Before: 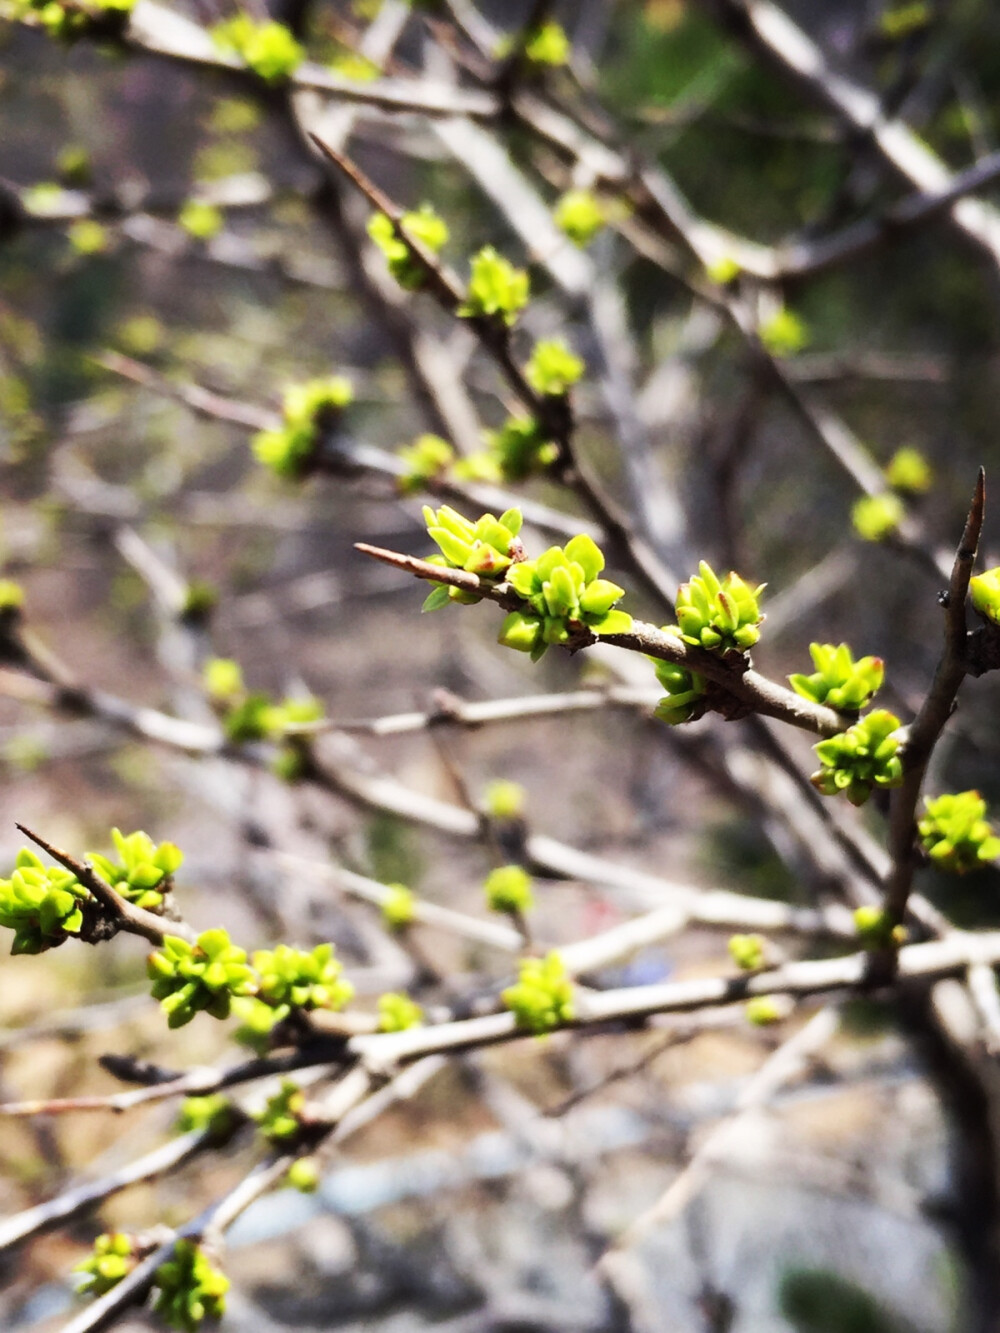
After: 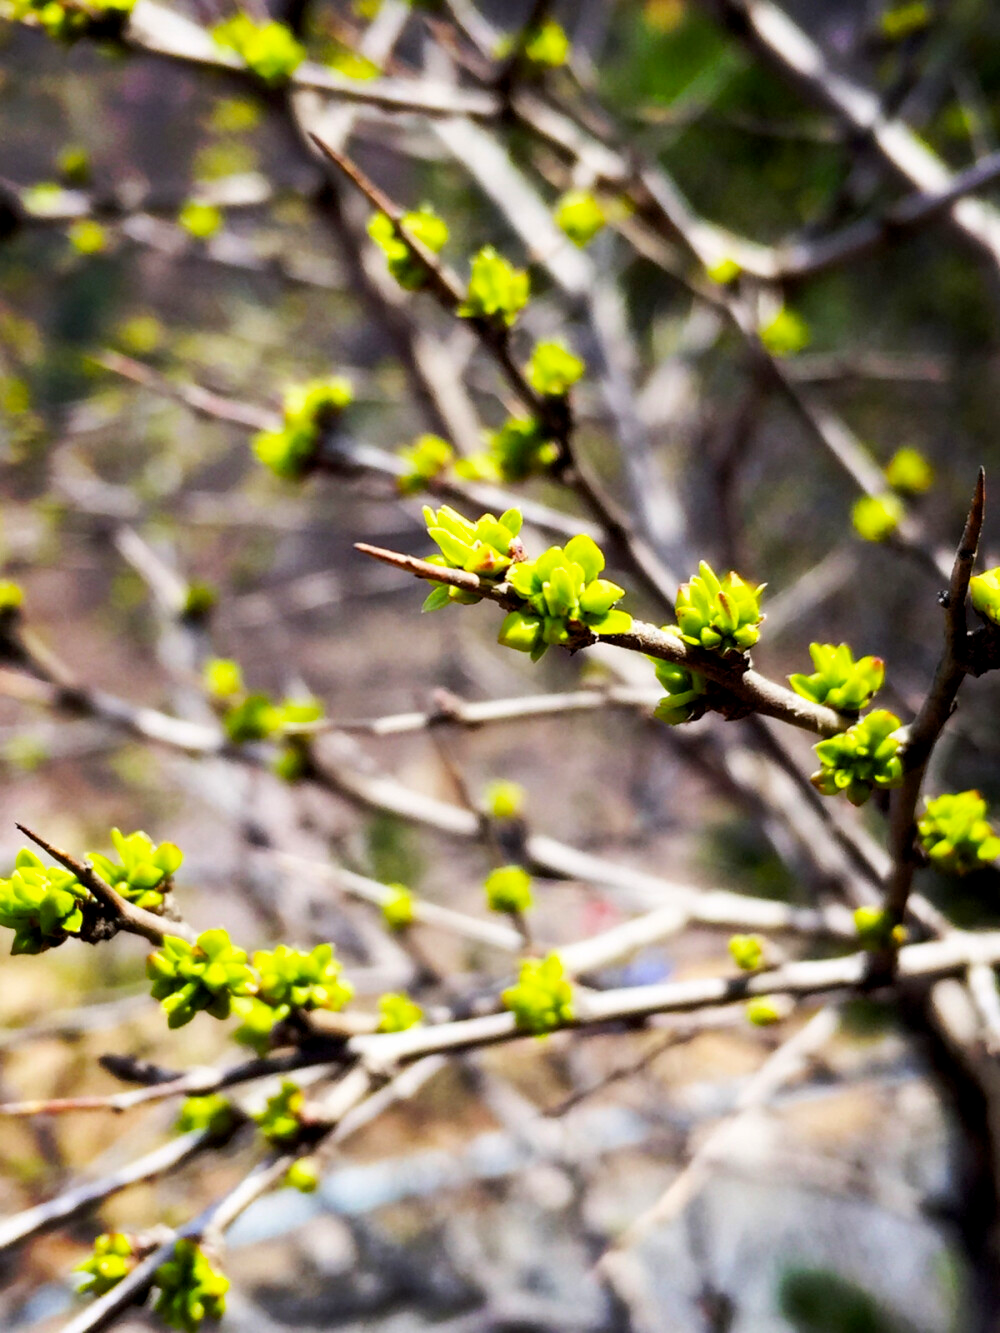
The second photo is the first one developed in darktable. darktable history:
color balance rgb: perceptual saturation grading › global saturation 30.885%
exposure: black level correction 0.005, exposure 0.004 EV, compensate exposure bias true, compensate highlight preservation false
